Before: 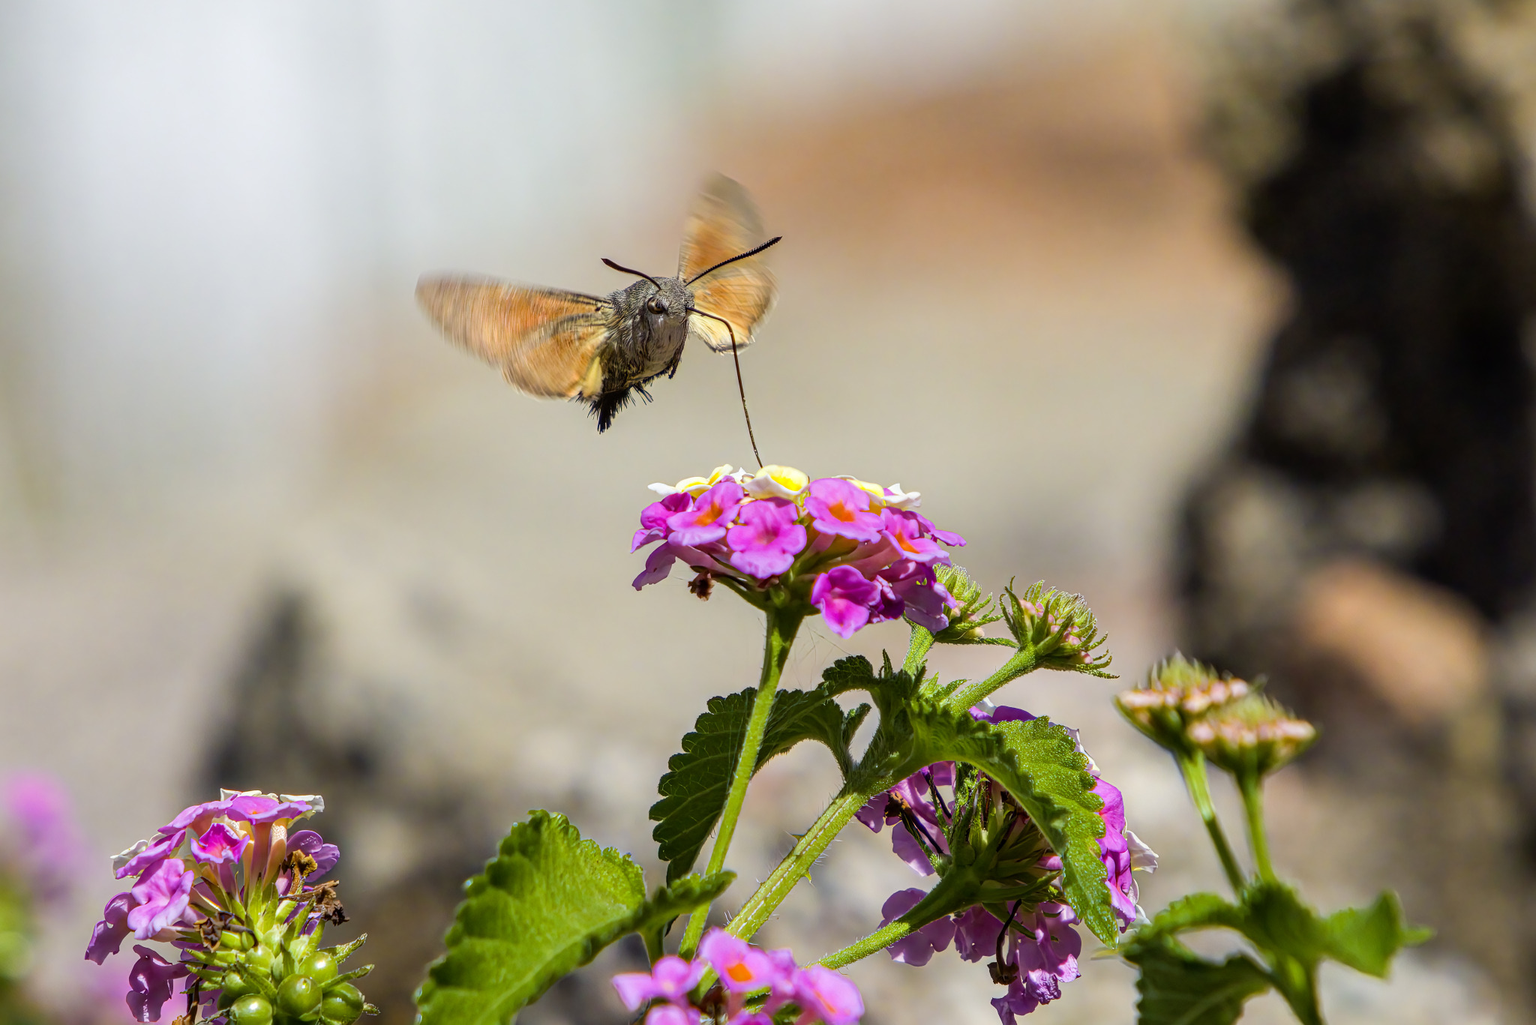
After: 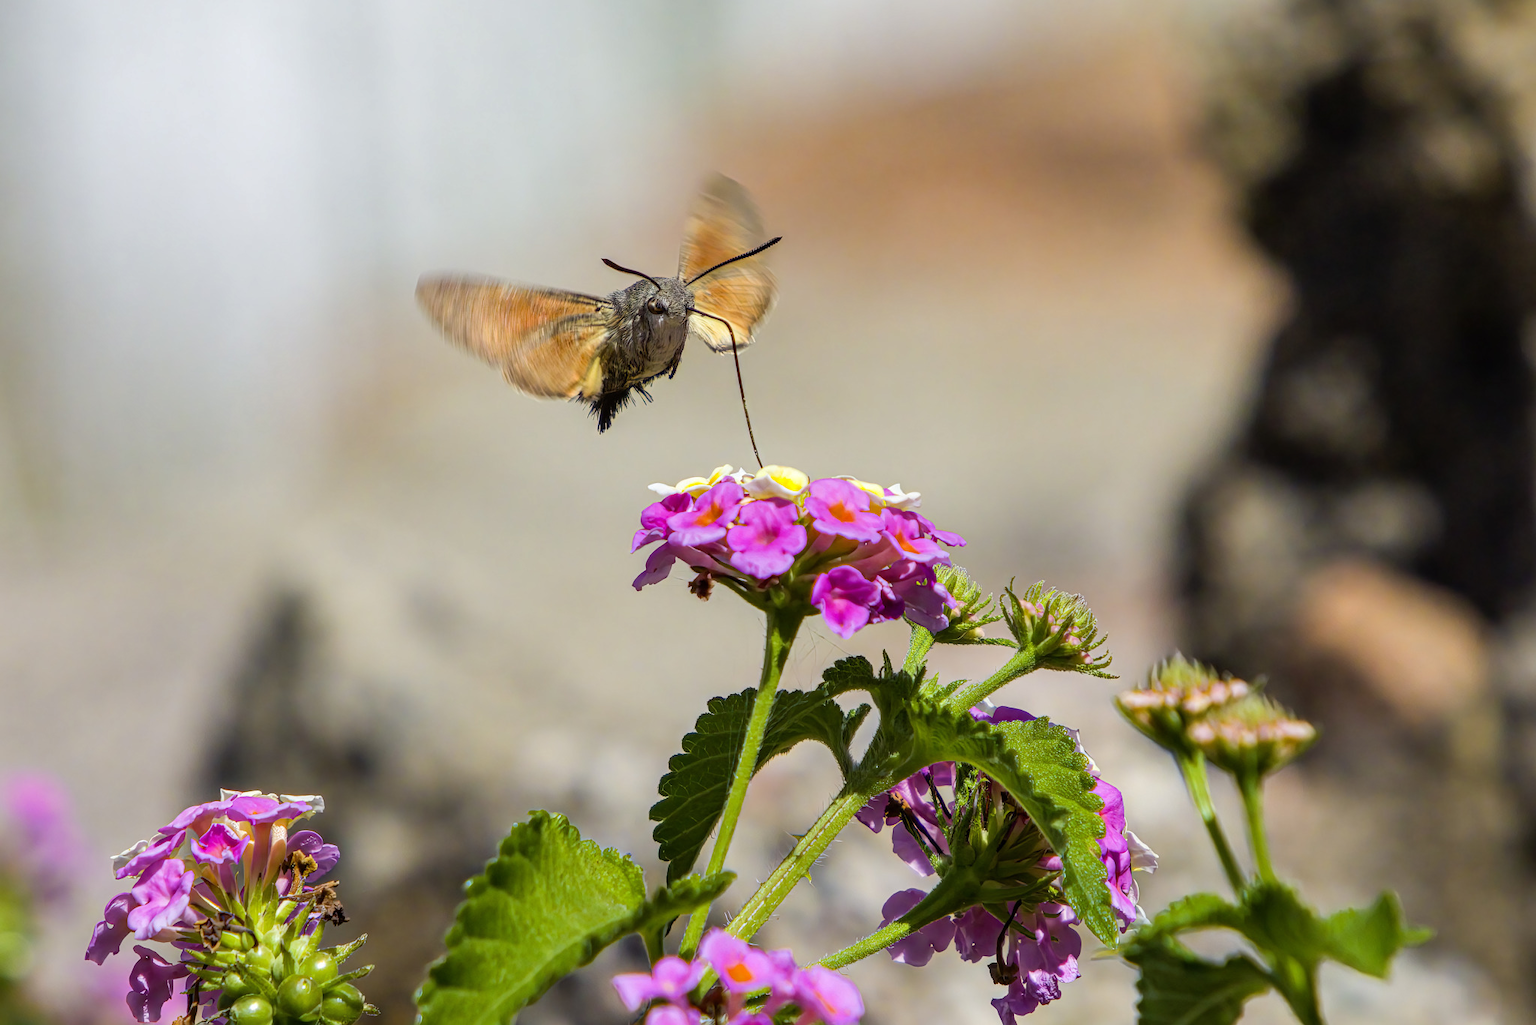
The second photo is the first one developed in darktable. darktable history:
exposure: black level correction 0, exposure 0 EV, compensate exposure bias true, compensate highlight preservation false
shadows and highlights: shadows 29.76, highlights -30.35, low approximation 0.01, soften with gaussian
